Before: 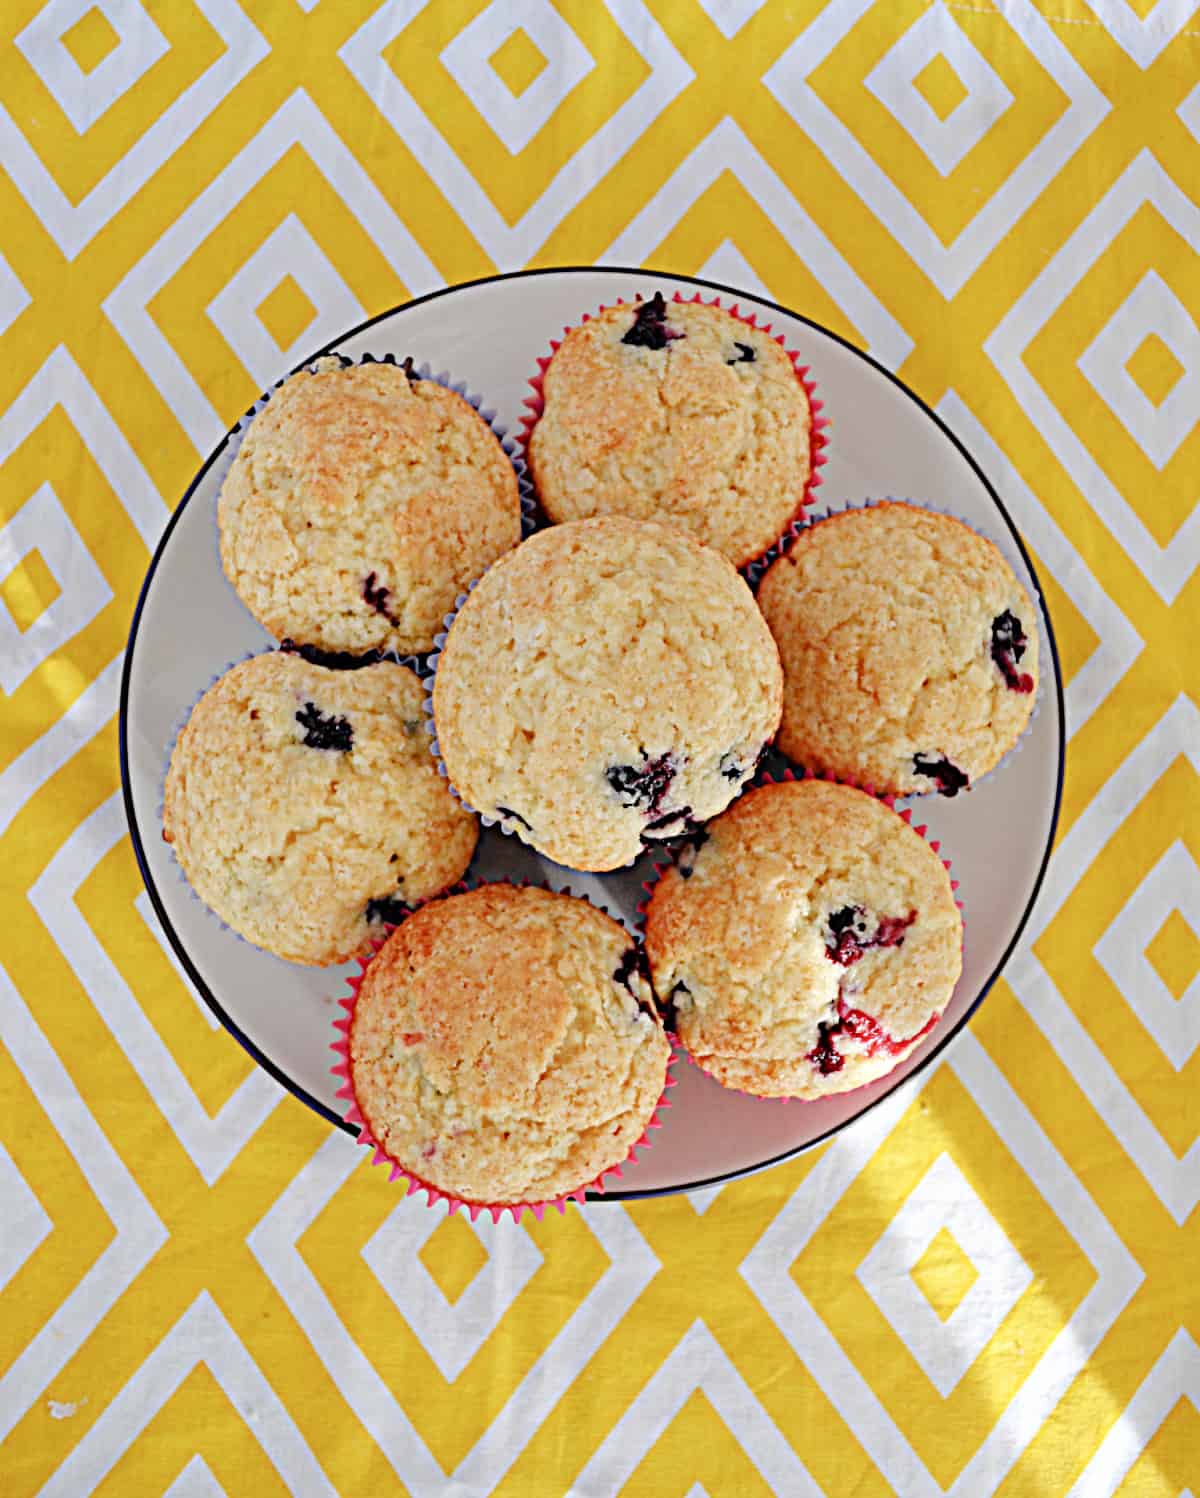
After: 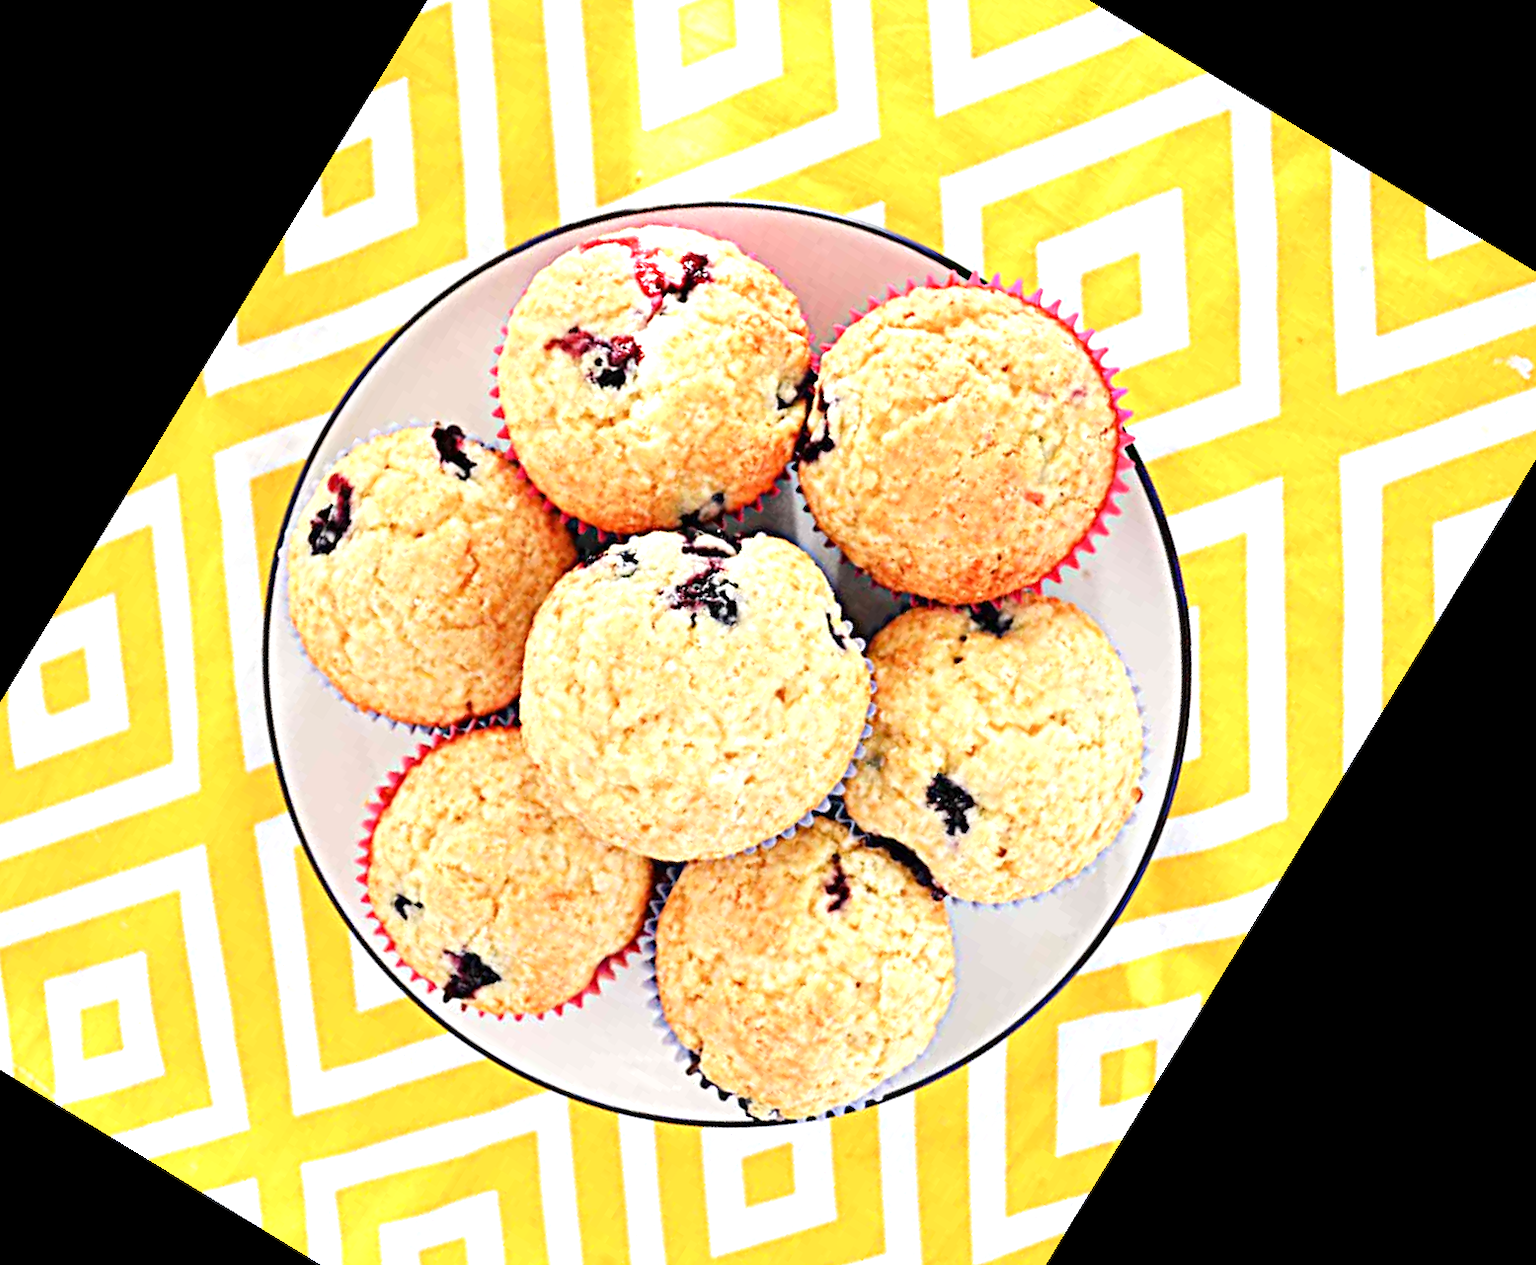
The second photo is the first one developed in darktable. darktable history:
crop and rotate: angle 148.68°, left 9.111%, top 15.603%, right 4.588%, bottom 17.041%
exposure: exposure 1 EV, compensate highlight preservation false
